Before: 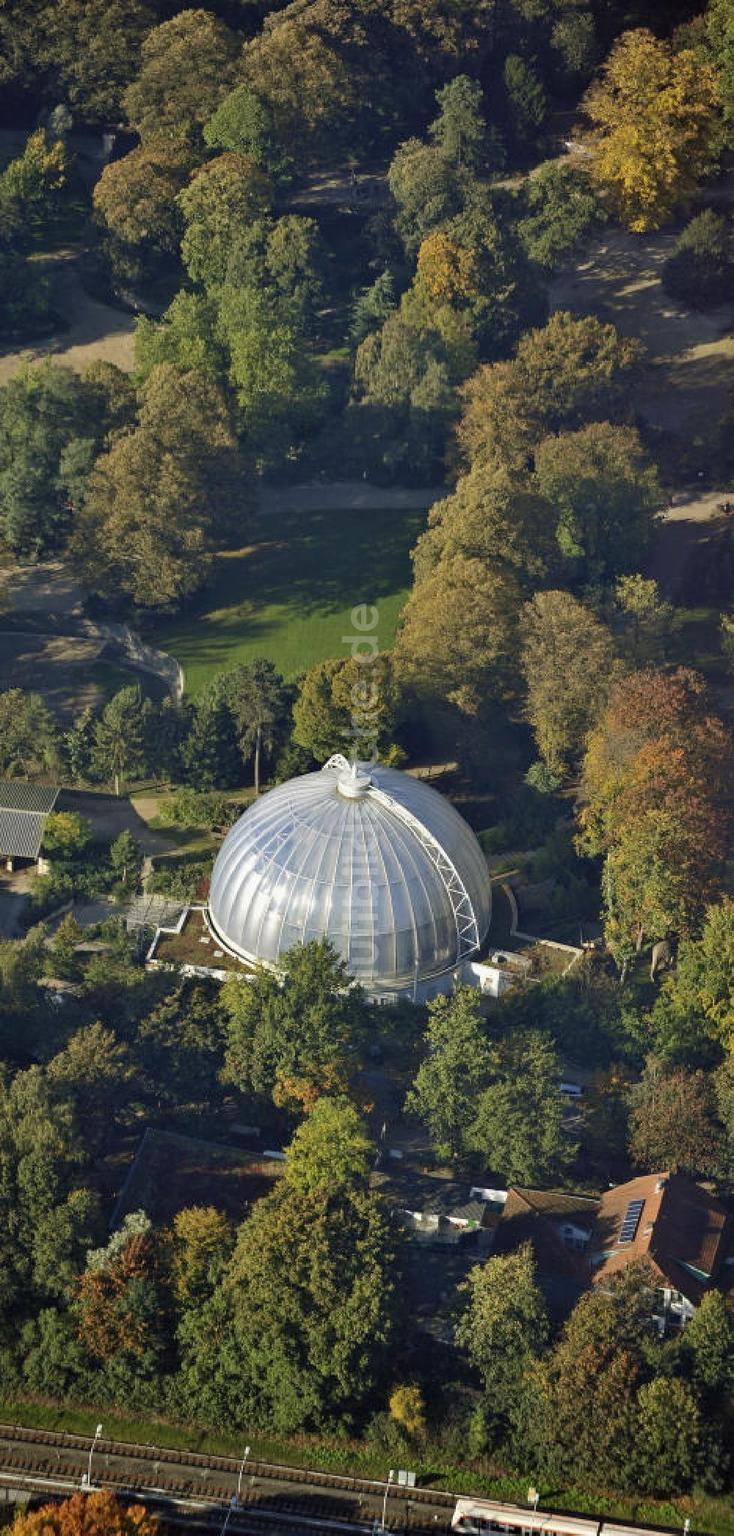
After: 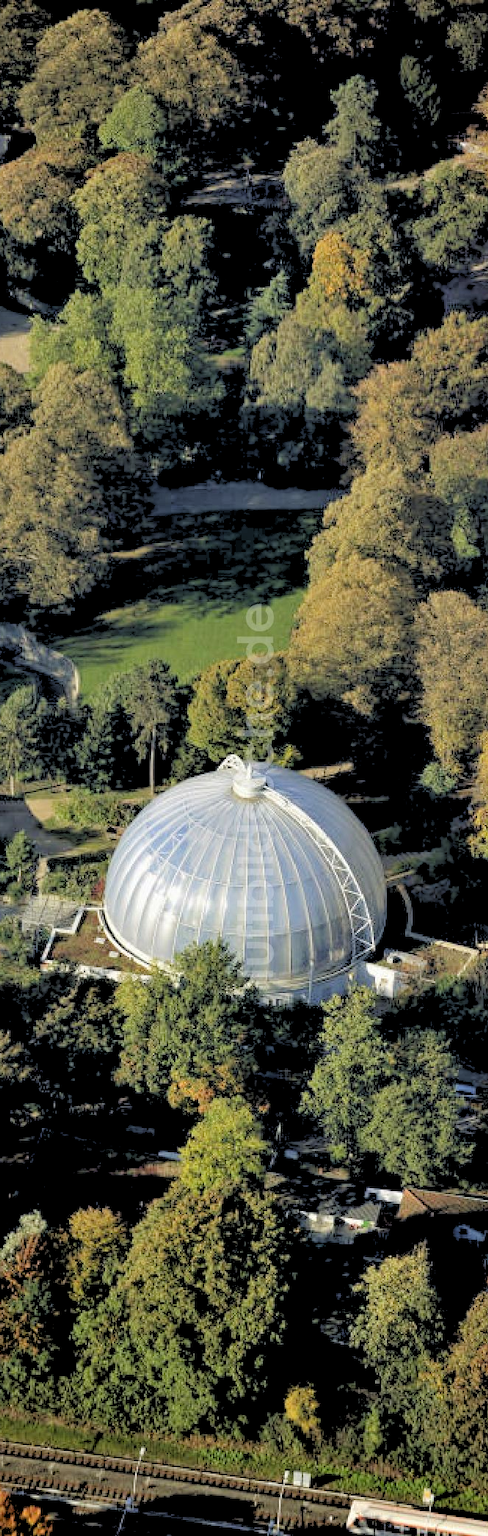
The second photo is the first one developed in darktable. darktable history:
crop and rotate: left 14.385%, right 18.948%
rgb levels: levels [[0.027, 0.429, 0.996], [0, 0.5, 1], [0, 0.5, 1]]
